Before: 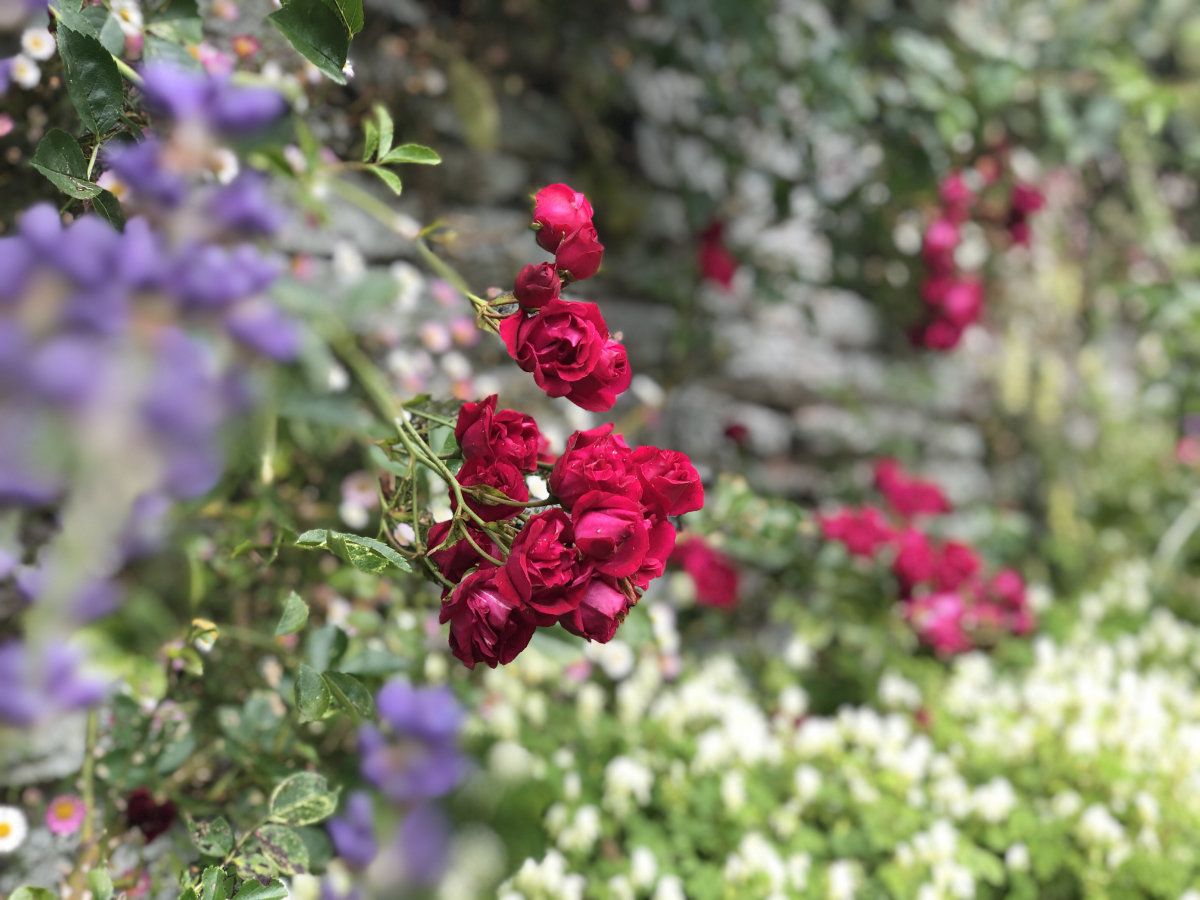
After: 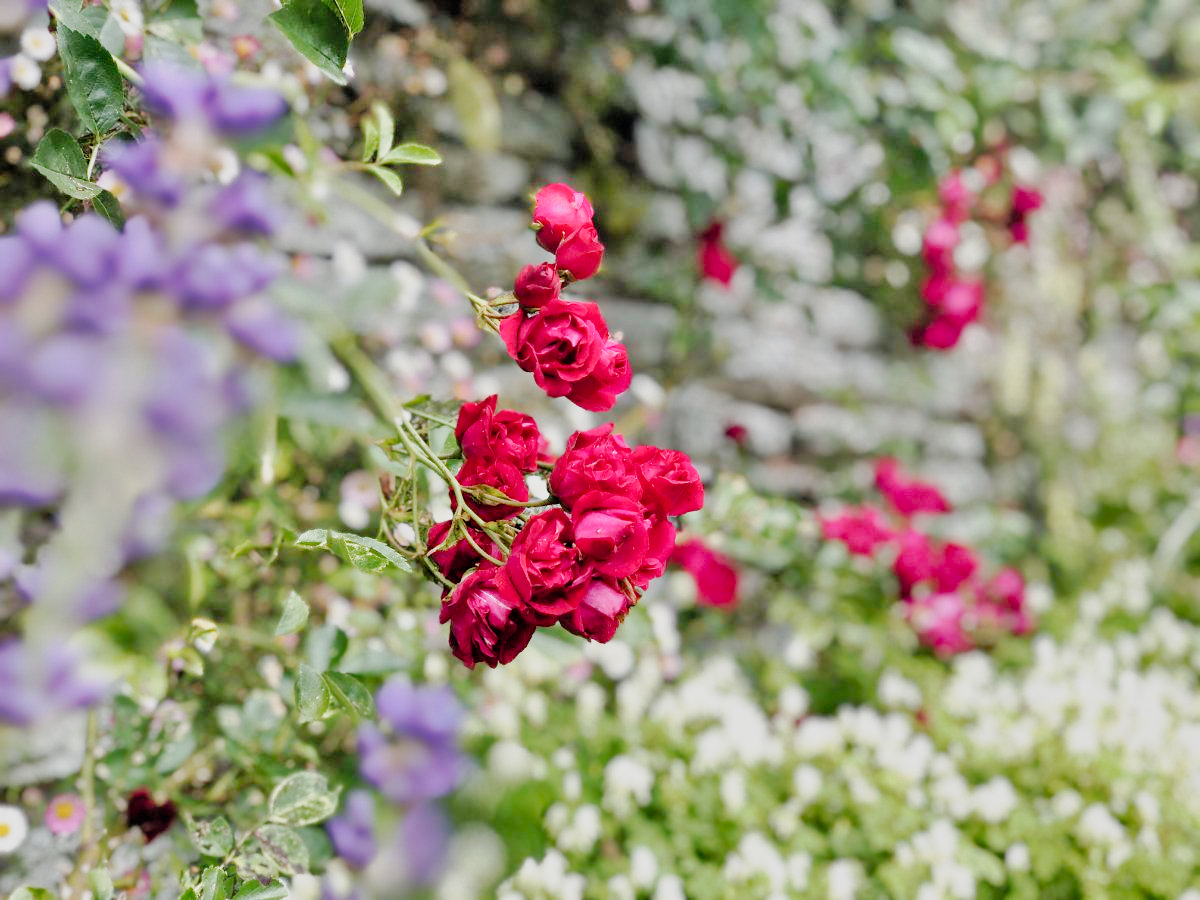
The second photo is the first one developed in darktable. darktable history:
shadows and highlights: radius 136.01, highlights color adjustment 46.81%, soften with gaussian
tone curve: curves: ch0 [(0, 0) (0.035, 0.011) (0.133, 0.076) (0.285, 0.265) (0.491, 0.541) (0.617, 0.693) (0.704, 0.77) (0.794, 0.865) (0.895, 0.938) (1, 0.976)]; ch1 [(0, 0) (0.318, 0.278) (0.444, 0.427) (0.502, 0.497) (0.543, 0.547) (0.601, 0.641) (0.746, 0.764) (1, 1)]; ch2 [(0, 0) (0.316, 0.292) (0.381, 0.37) (0.423, 0.448) (0.476, 0.482) (0.502, 0.5) (0.543, 0.547) (0.587, 0.613) (0.642, 0.672) (0.704, 0.727) (0.865, 0.827) (1, 0.951)], preserve colors none
filmic rgb: black relative exposure -7.65 EV, white relative exposure 4.56 EV, hardness 3.61, add noise in highlights 0.001, preserve chrominance no, color science v3 (2019), use custom middle-gray values true, contrast in highlights soft
tone equalizer: -7 EV 0.156 EV, -6 EV 0.633 EV, -5 EV 1.14 EV, -4 EV 1.35 EV, -3 EV 1.16 EV, -2 EV 0.6 EV, -1 EV 0.146 EV, mask exposure compensation -0.509 EV
